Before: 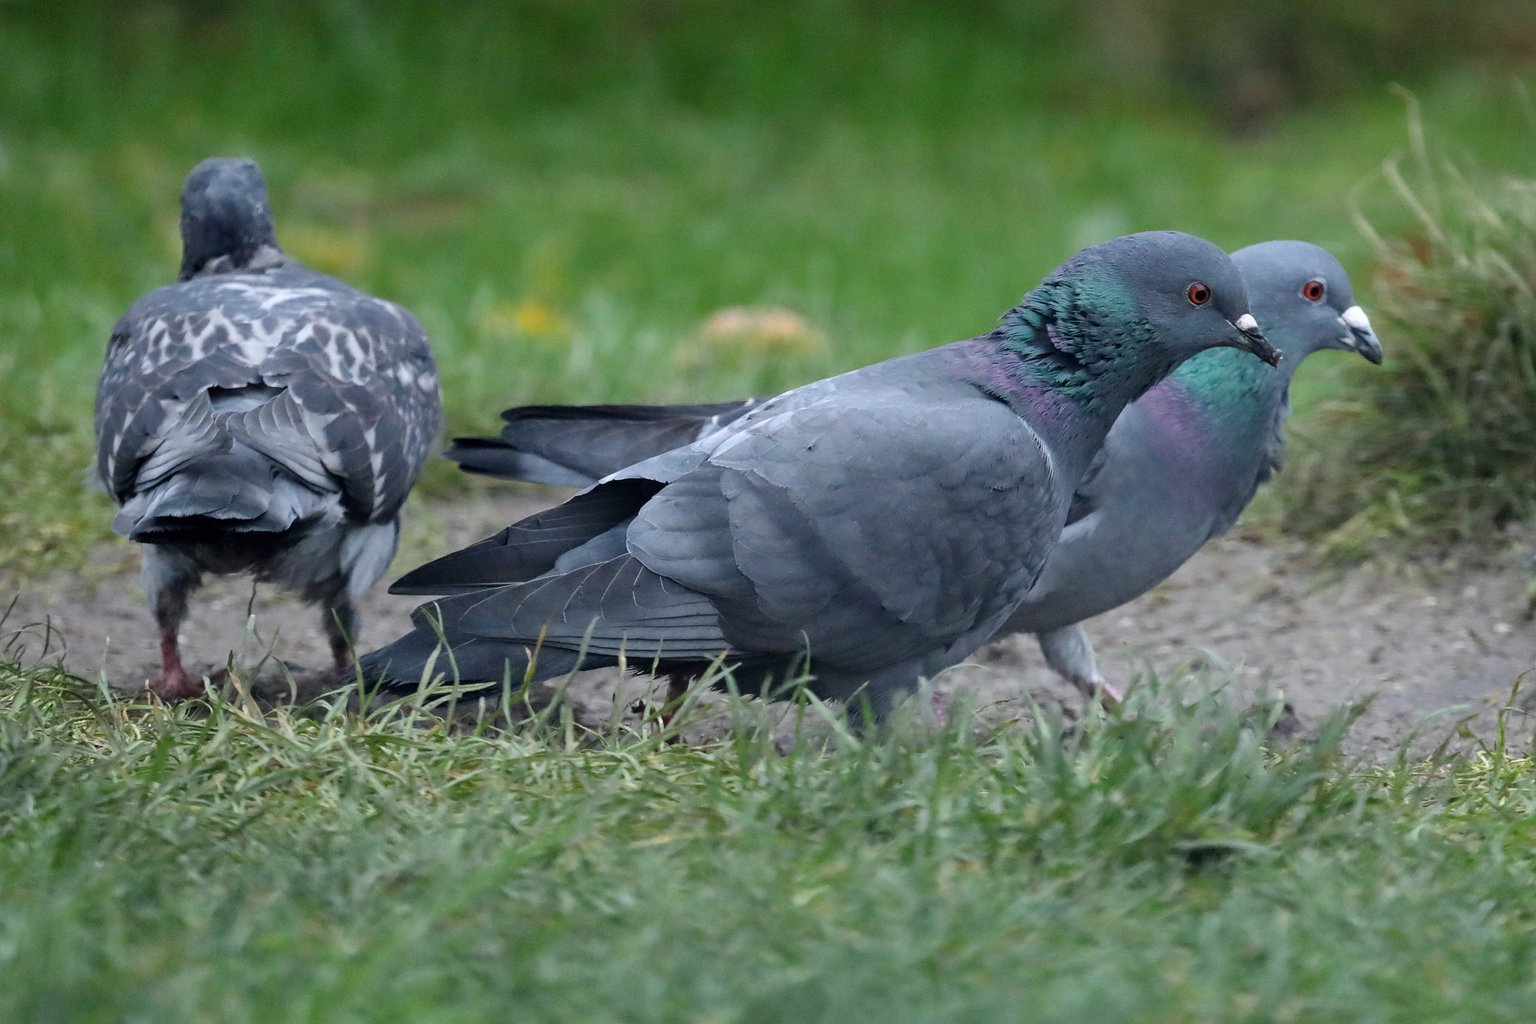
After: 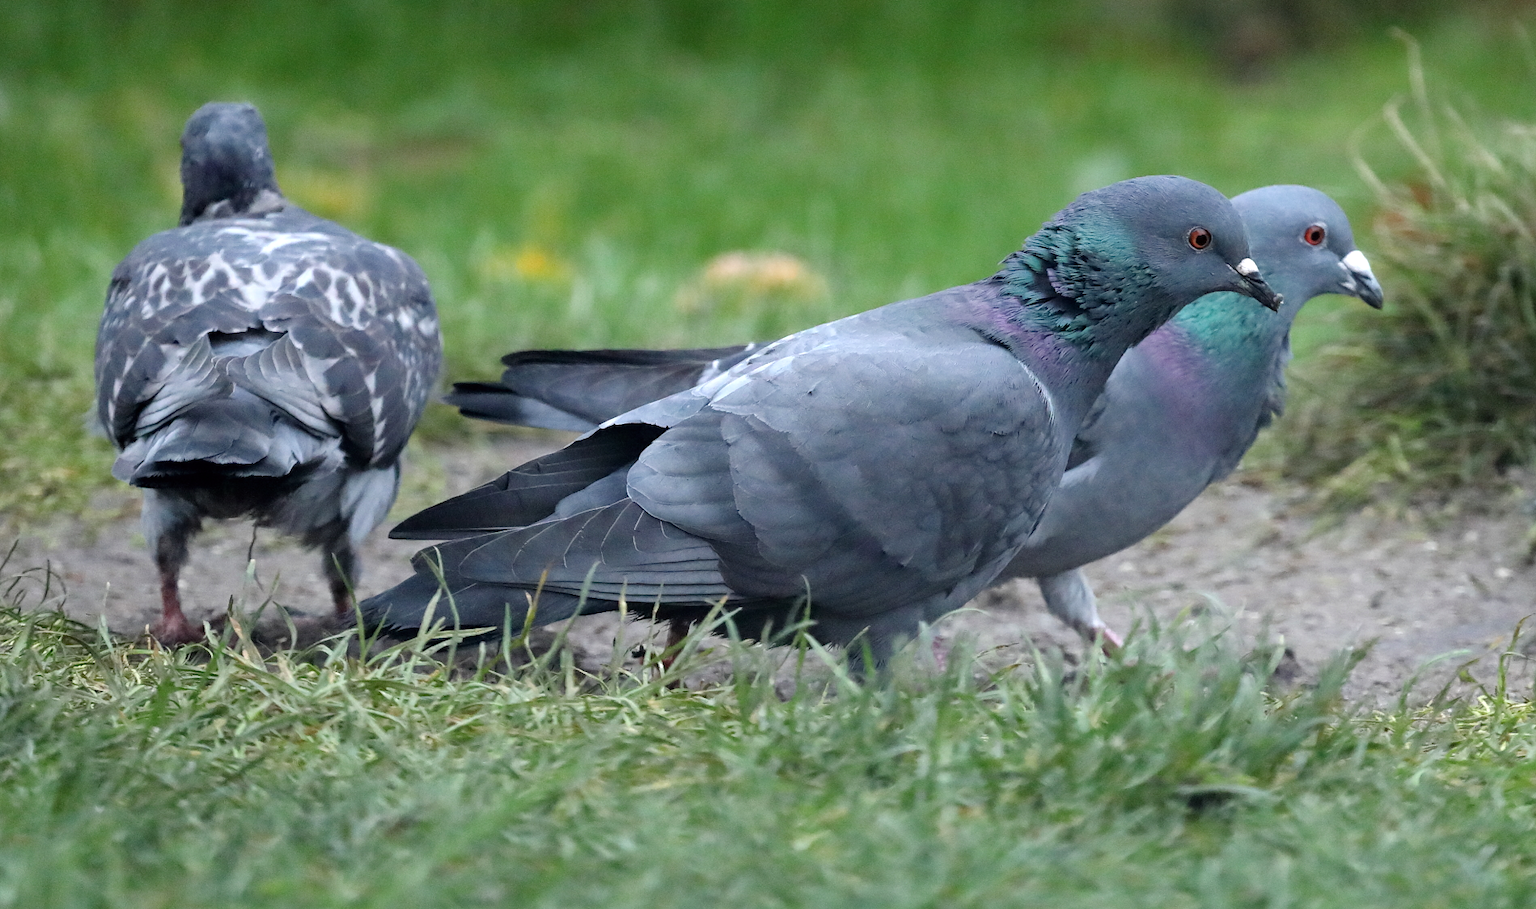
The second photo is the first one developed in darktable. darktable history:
crop and rotate: top 5.499%, bottom 5.735%
tone equalizer: -8 EV -0.397 EV, -7 EV -0.414 EV, -6 EV -0.322 EV, -5 EV -0.185 EV, -3 EV 0.197 EV, -2 EV 0.31 EV, -1 EV 0.38 EV, +0 EV 0.393 EV
